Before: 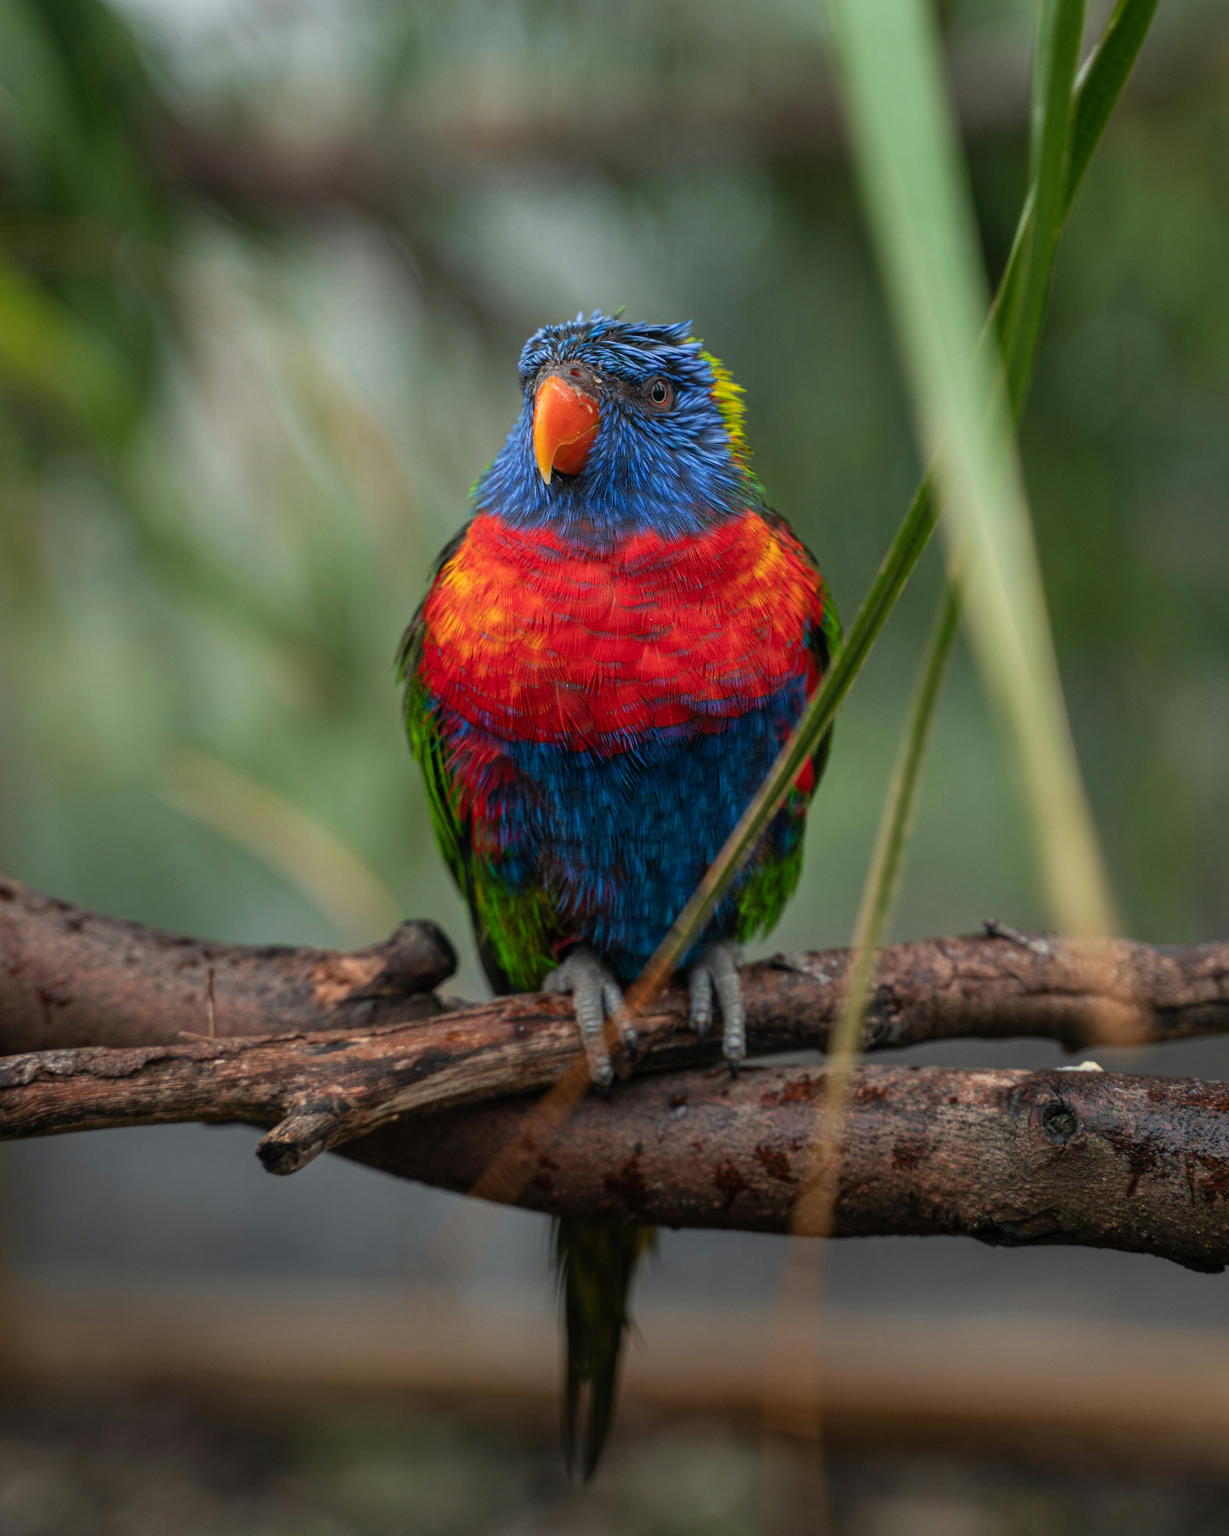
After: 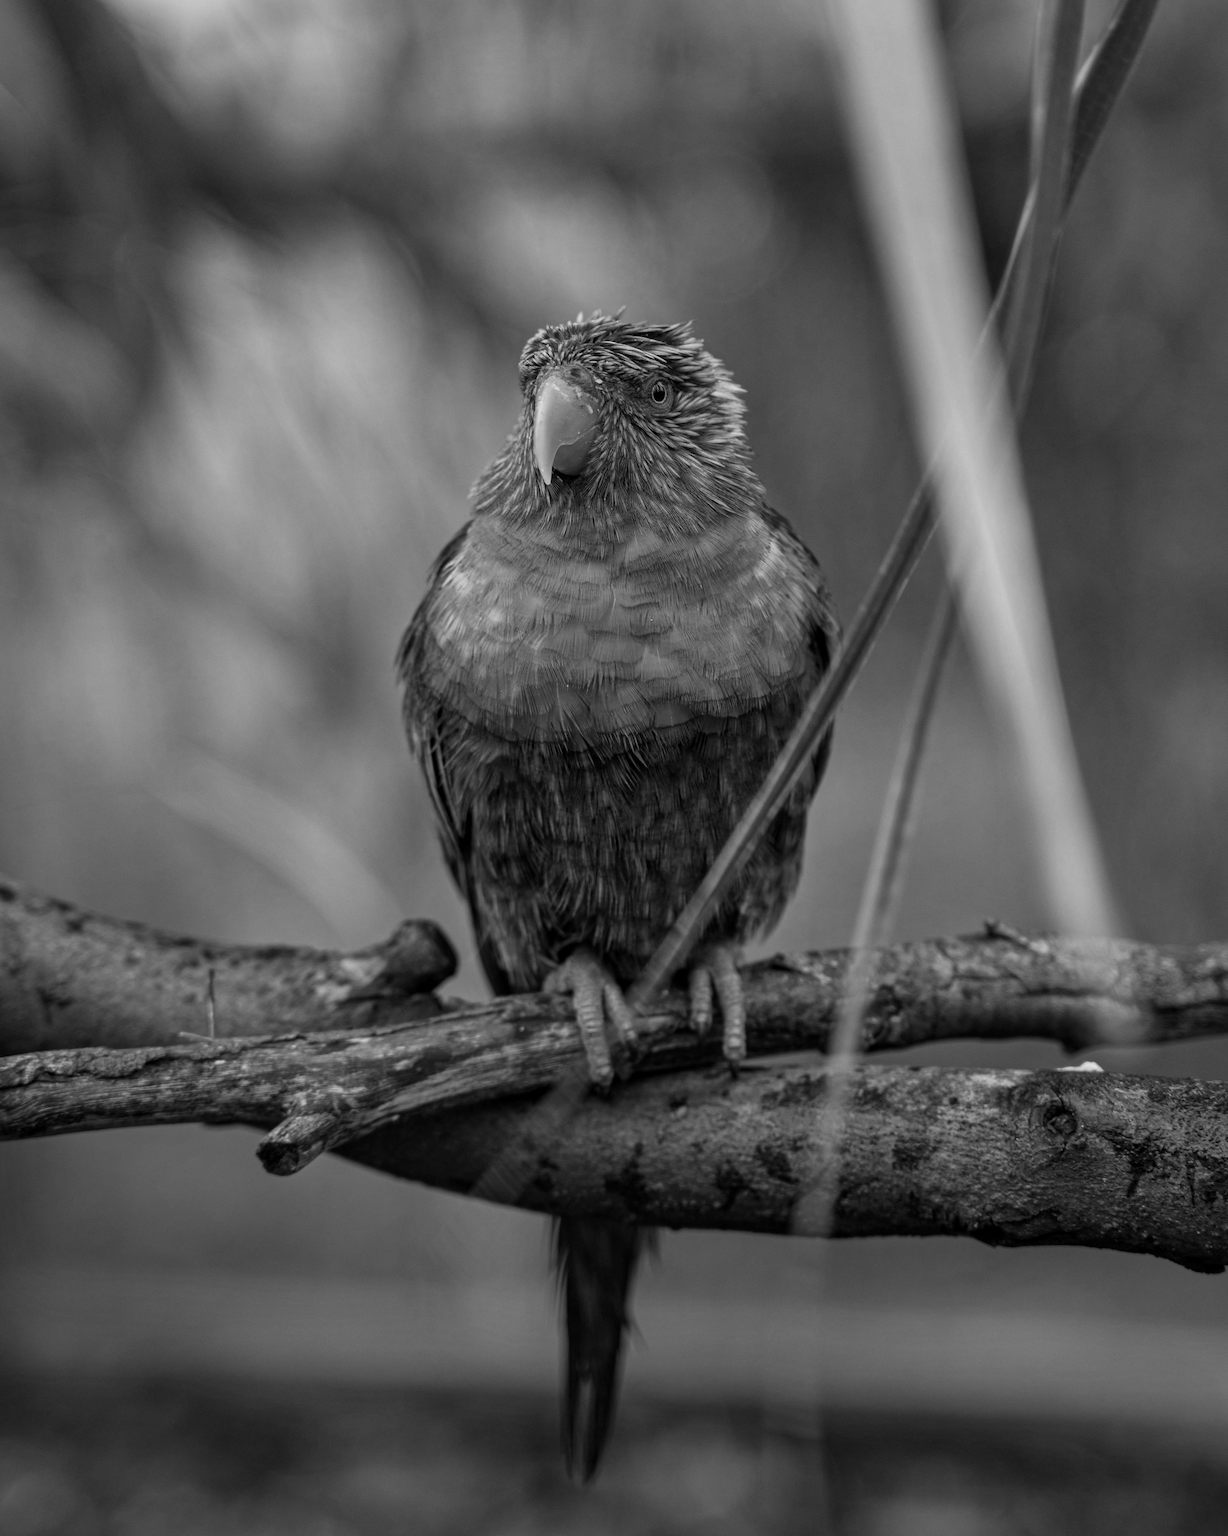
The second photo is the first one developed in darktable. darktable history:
local contrast: mode bilateral grid, contrast 20, coarseness 50, detail 120%, midtone range 0.2
monochrome: on, module defaults
